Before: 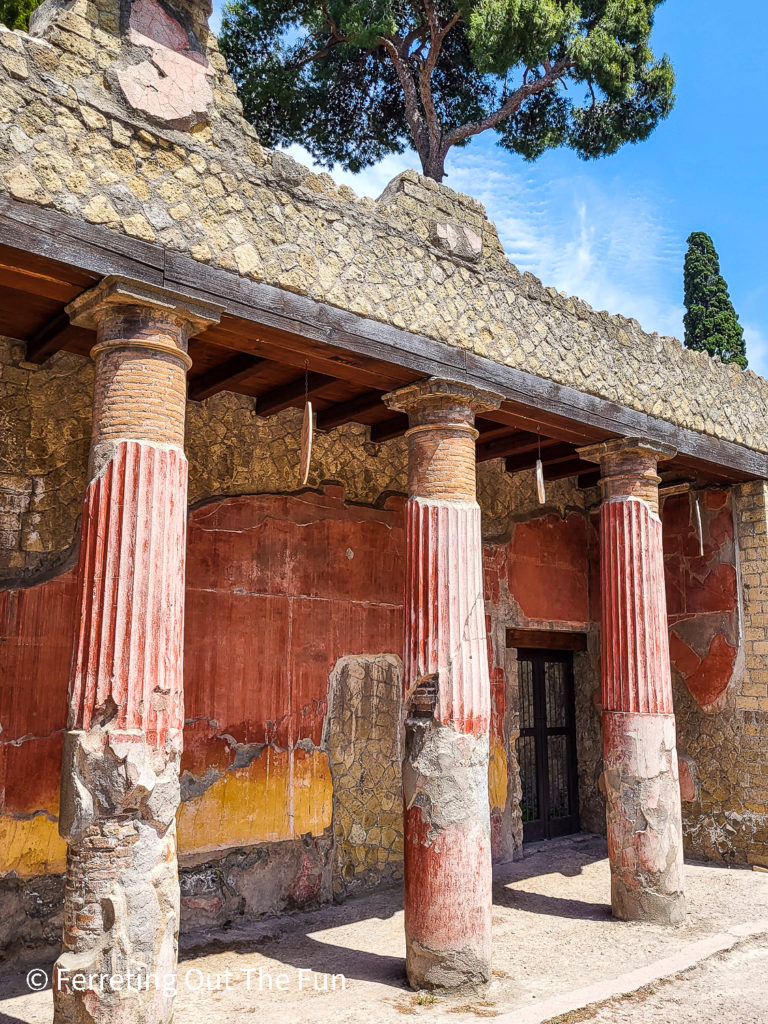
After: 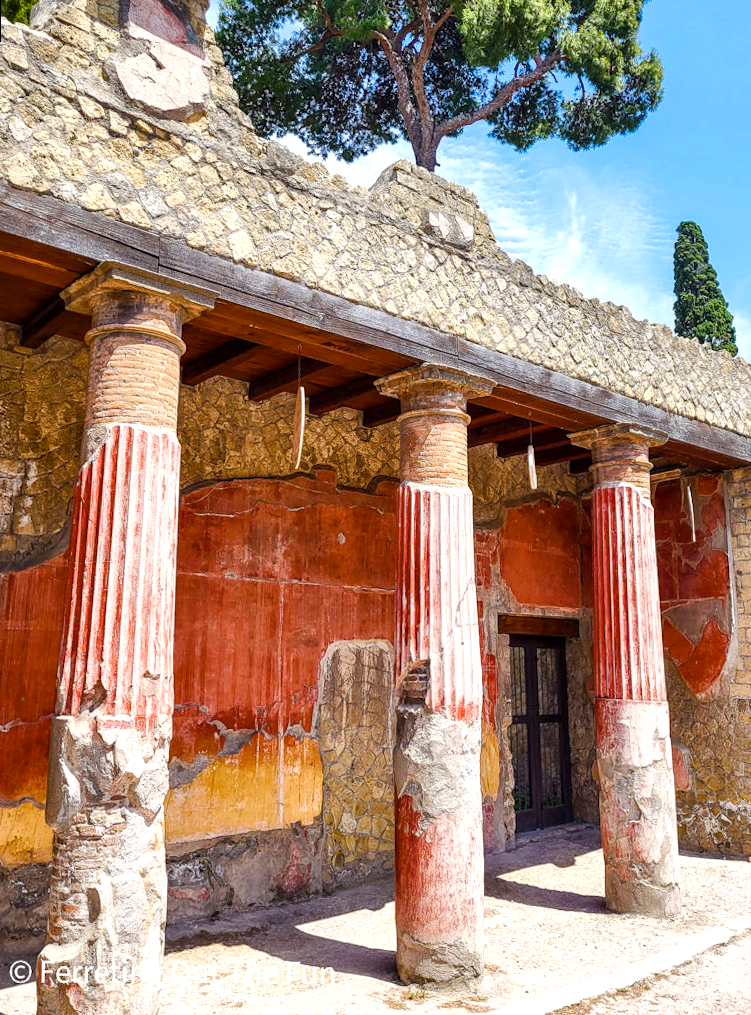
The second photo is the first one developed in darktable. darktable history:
rotate and perspective: rotation 0.226°, lens shift (vertical) -0.042, crop left 0.023, crop right 0.982, crop top 0.006, crop bottom 0.994
color balance rgb: perceptual saturation grading › global saturation 20%, perceptual saturation grading › highlights -50%, perceptual saturation grading › shadows 30%, perceptual brilliance grading › global brilliance 10%, perceptual brilliance grading › shadows 15%
